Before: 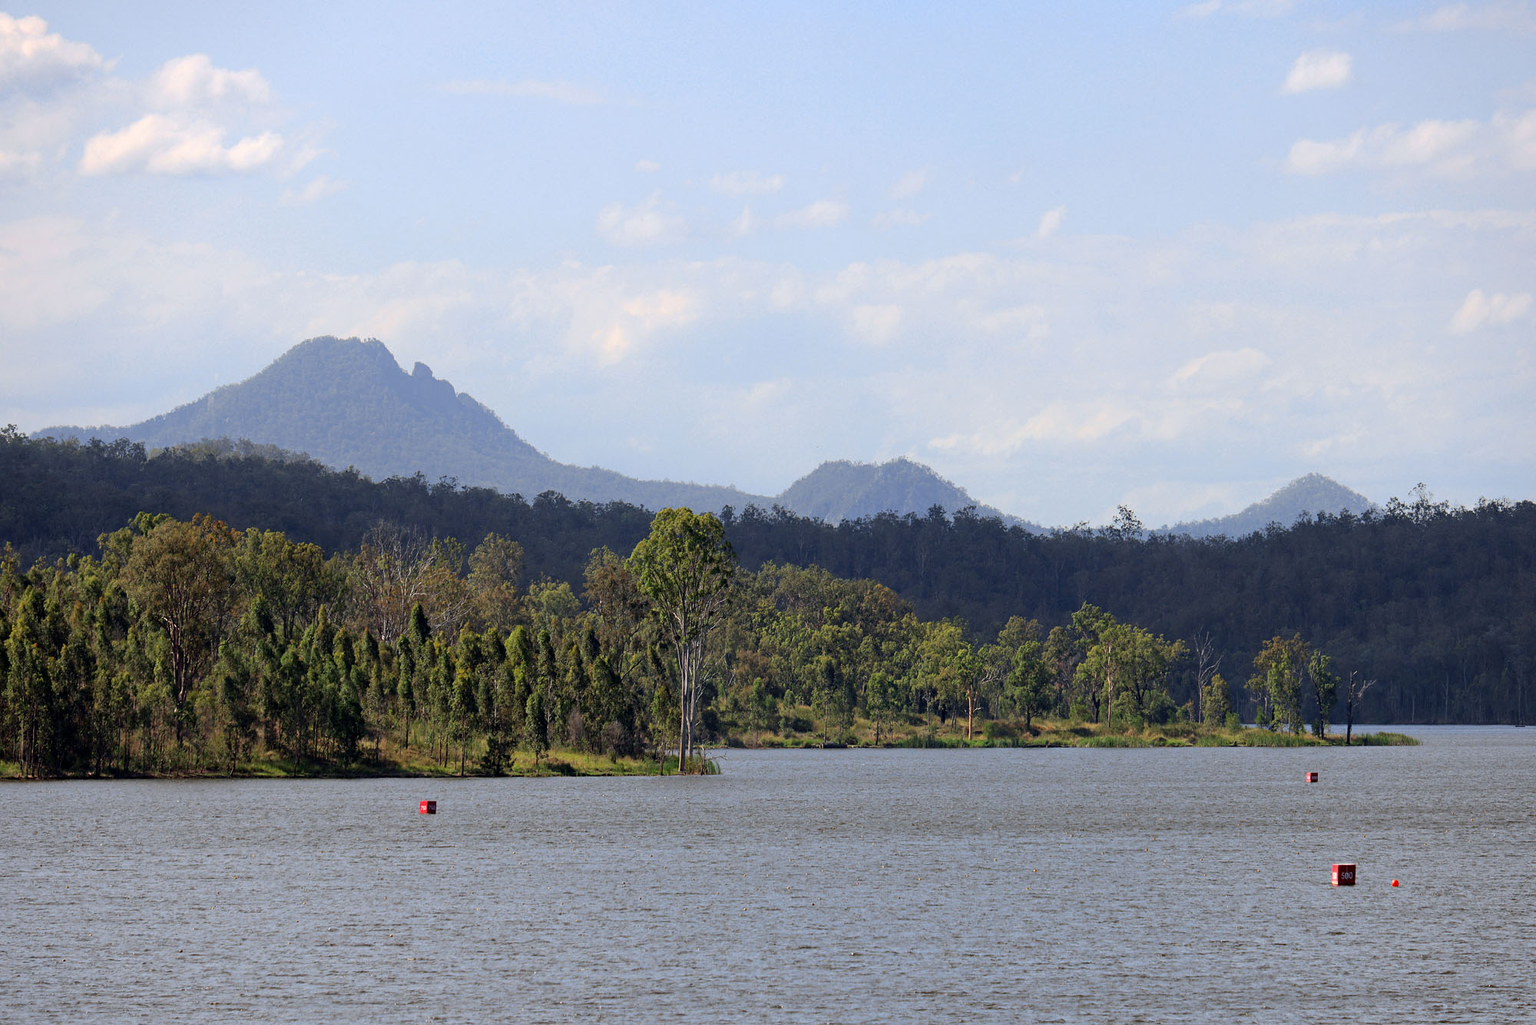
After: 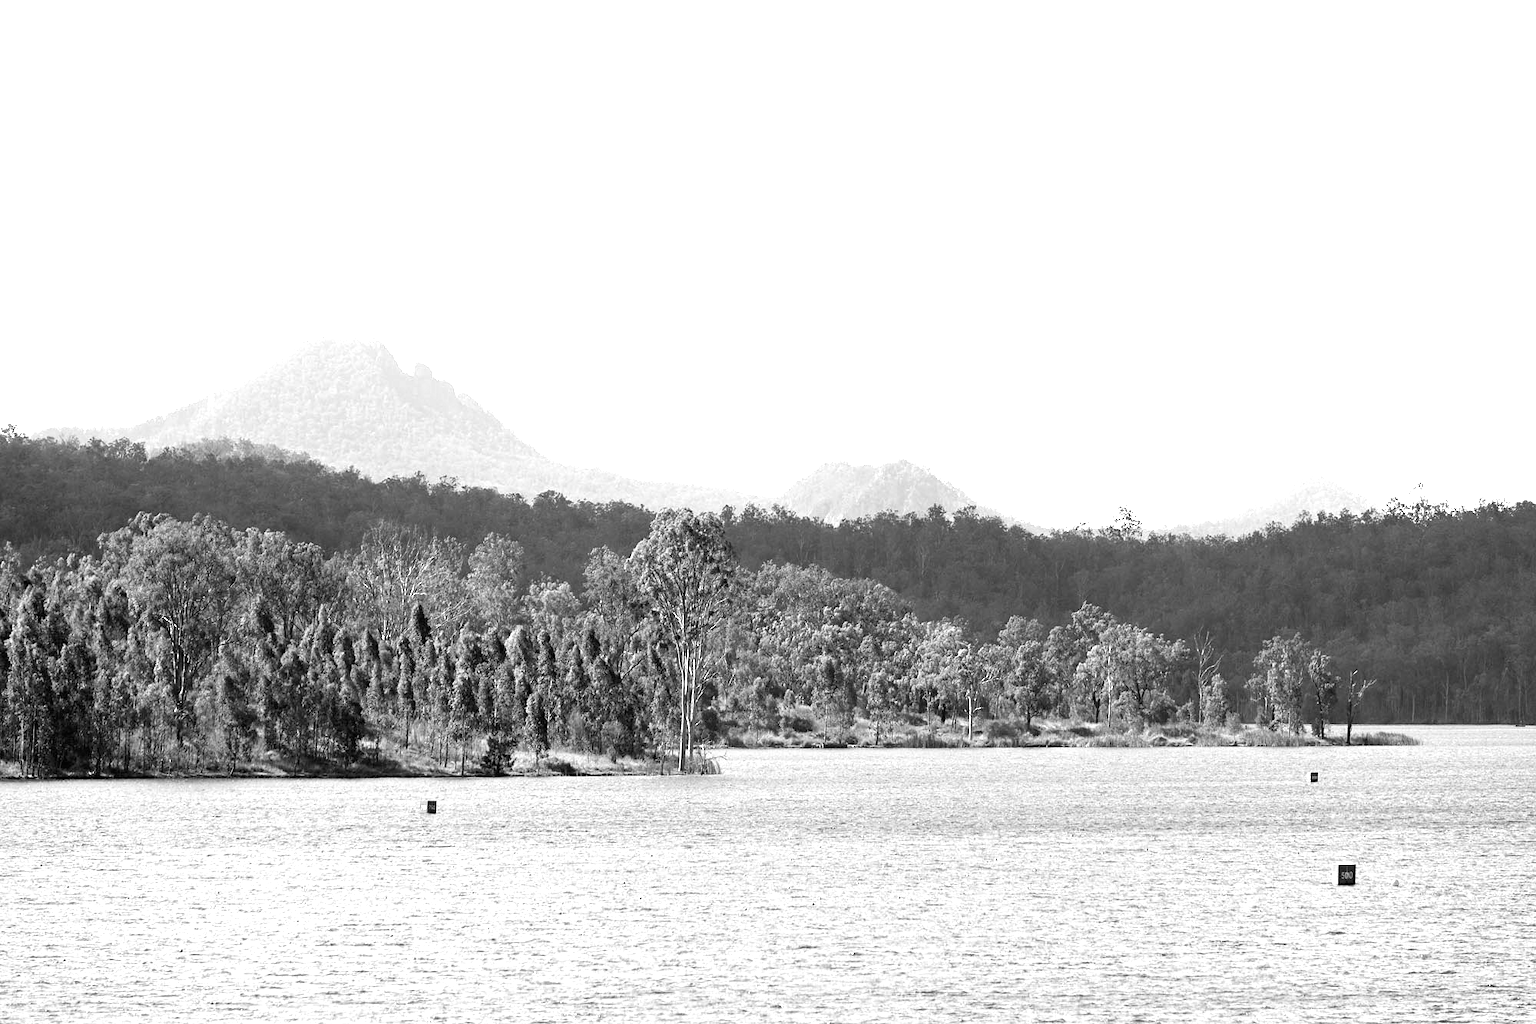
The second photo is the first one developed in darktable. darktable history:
exposure: black level correction 0, exposure 1.675 EV, compensate exposure bias true, compensate highlight preservation false
monochrome: a 32, b 64, size 2.3, highlights 1
